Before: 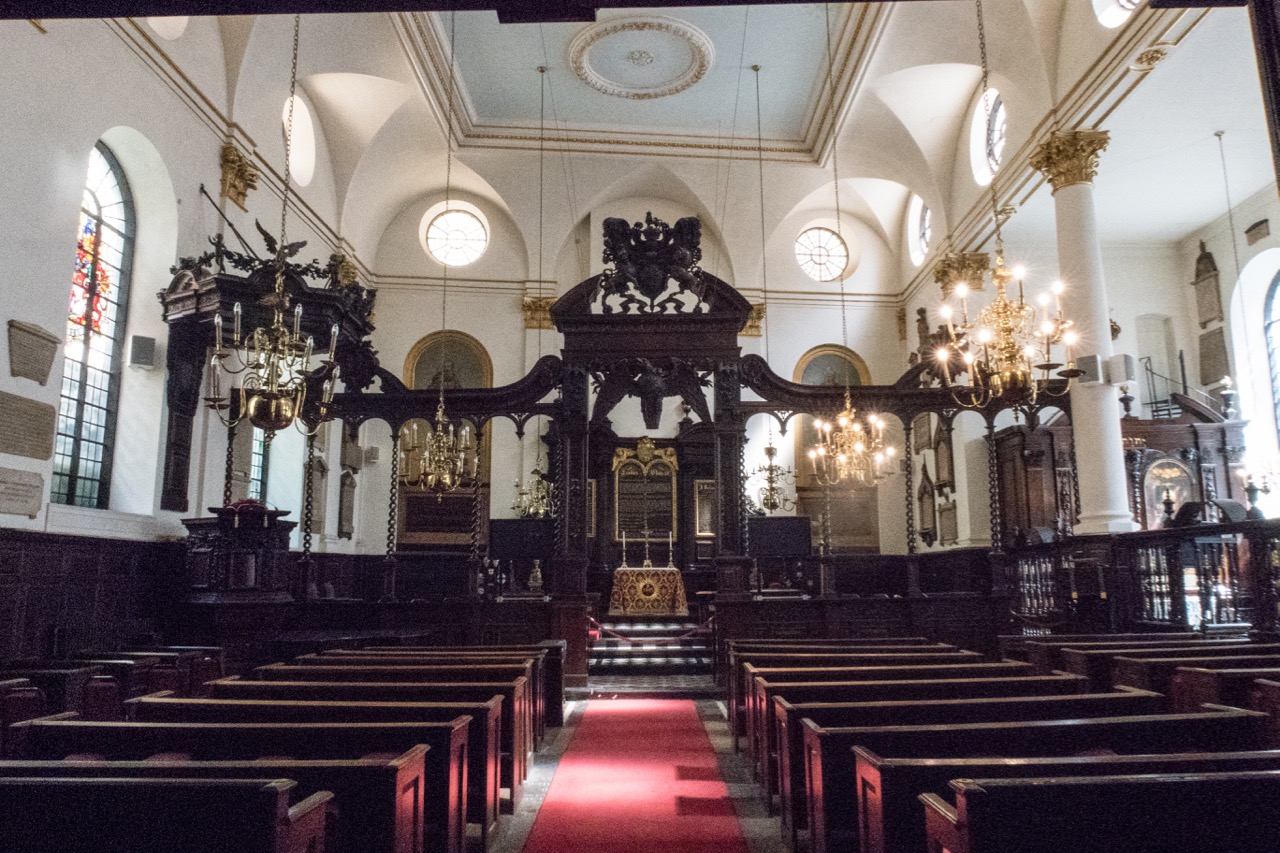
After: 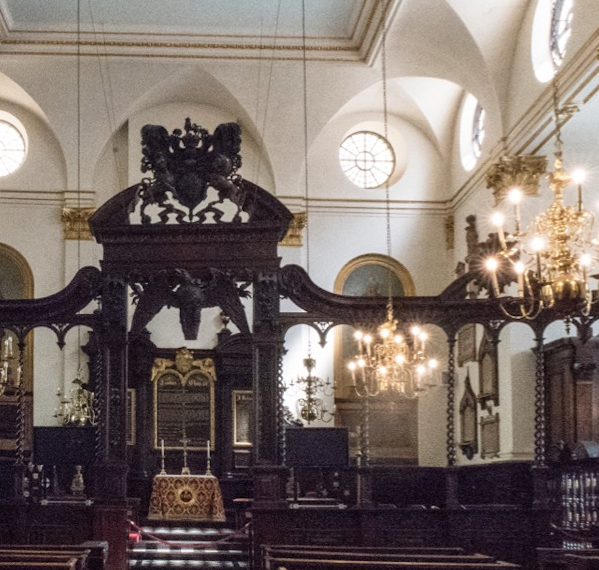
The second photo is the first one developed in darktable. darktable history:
rotate and perspective: rotation 0.062°, lens shift (vertical) 0.115, lens shift (horizontal) -0.133, crop left 0.047, crop right 0.94, crop top 0.061, crop bottom 0.94
crop: left 32.075%, top 10.976%, right 18.355%, bottom 17.596%
